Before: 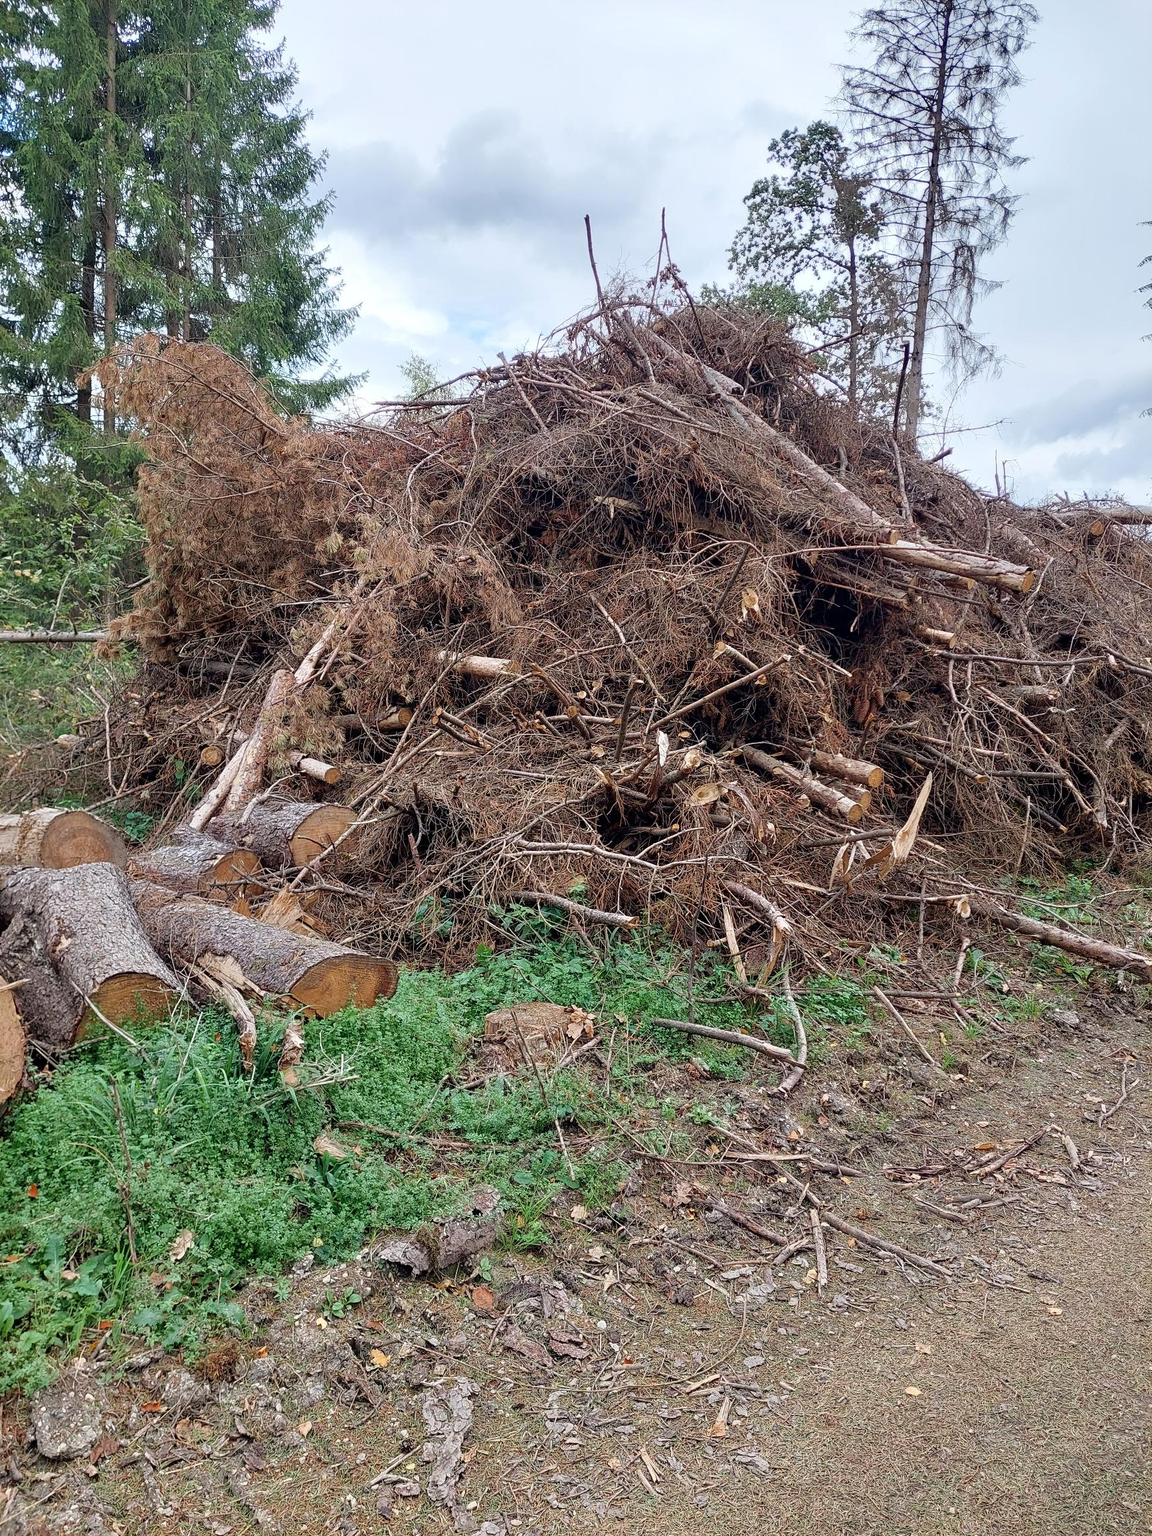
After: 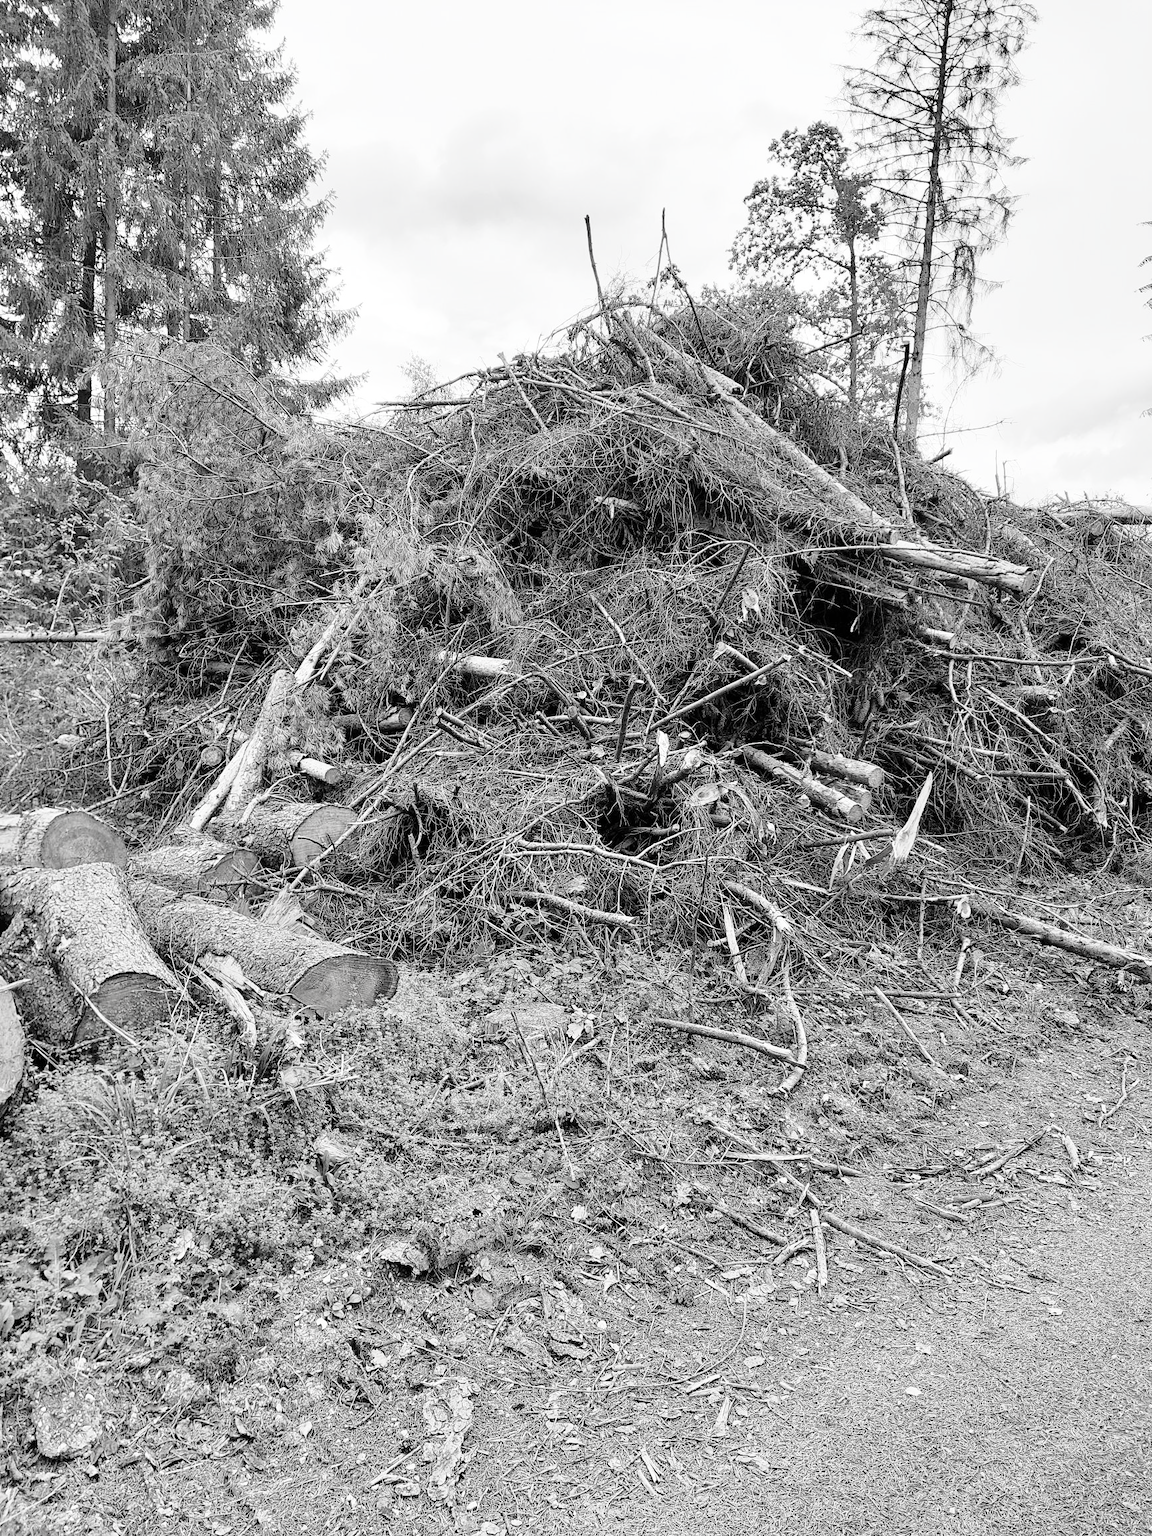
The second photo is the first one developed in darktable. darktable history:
contrast brightness saturation: saturation -0.989
tone equalizer: edges refinement/feathering 500, mask exposure compensation -1.57 EV, preserve details no
base curve: curves: ch0 [(0, 0) (0.028, 0.03) (0.121, 0.232) (0.46, 0.748) (0.859, 0.968) (1, 1)]
